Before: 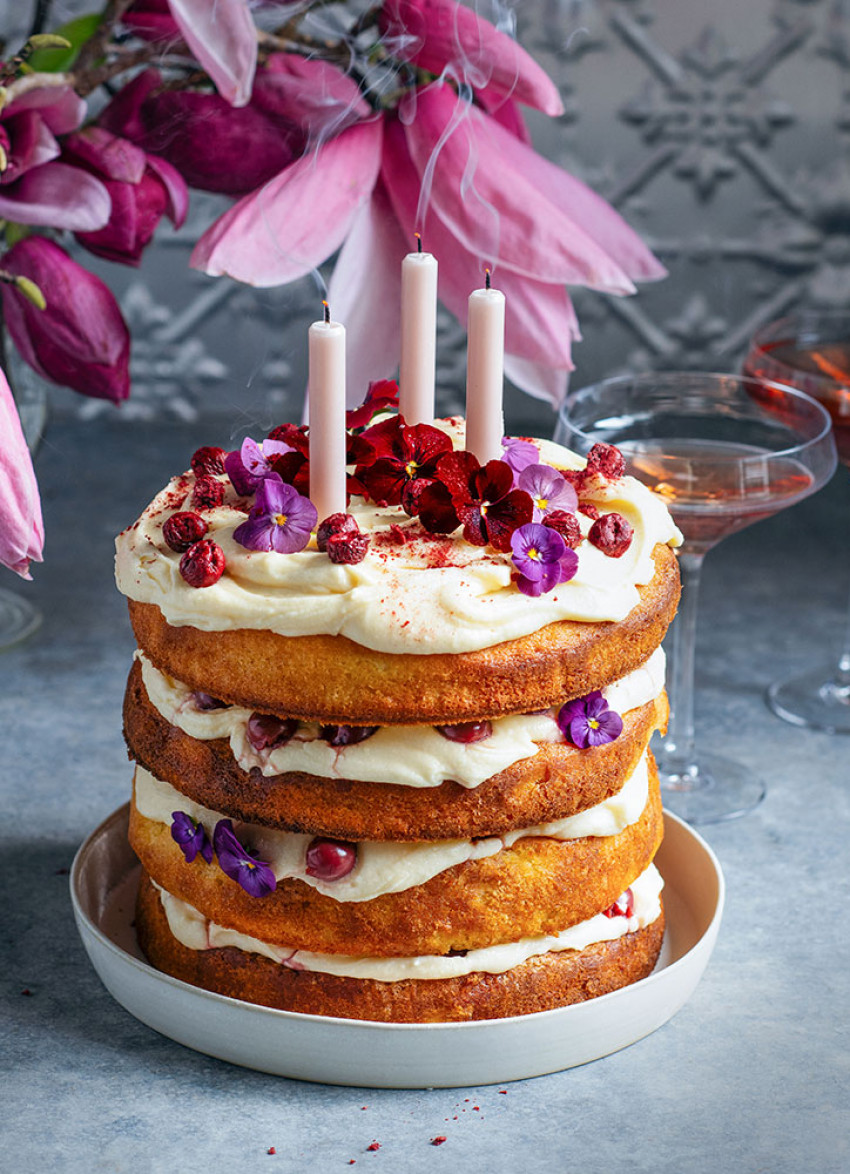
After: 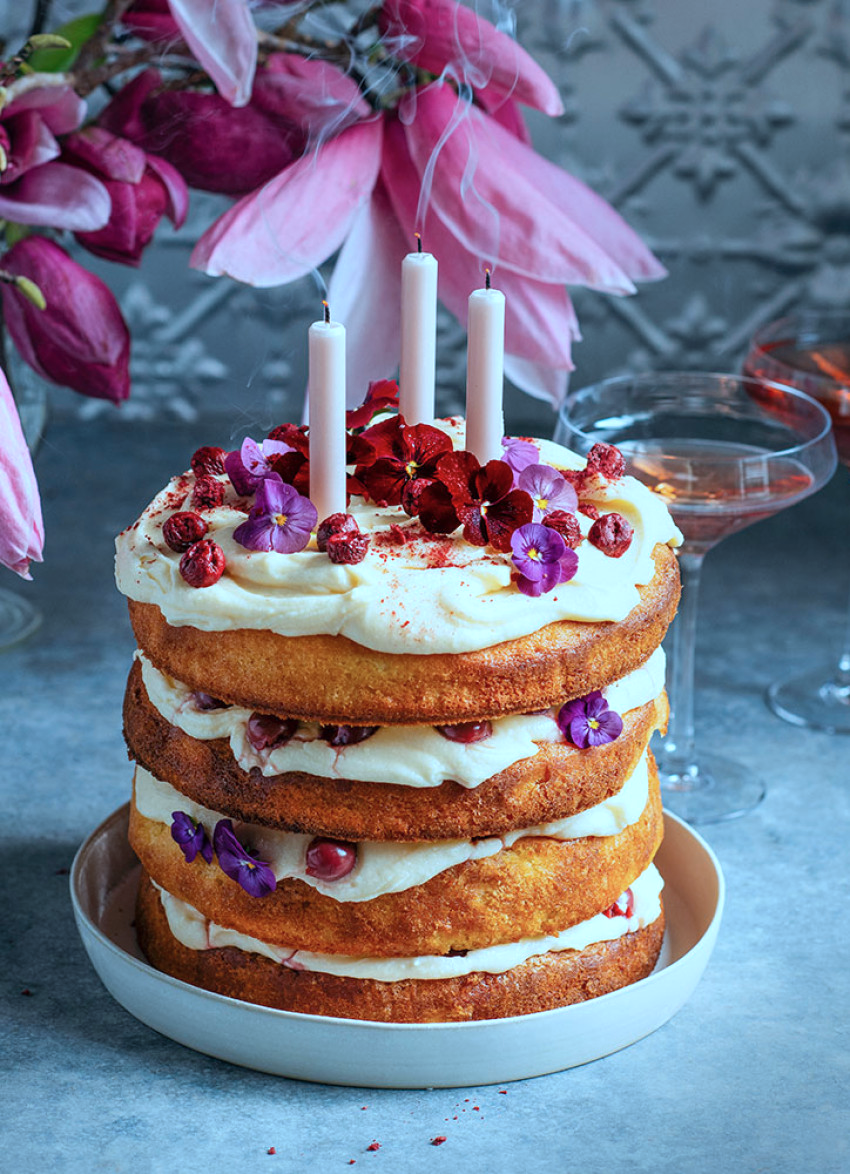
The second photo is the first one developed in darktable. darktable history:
white balance: emerald 1
color correction: highlights a* -10.69, highlights b* -19.19
